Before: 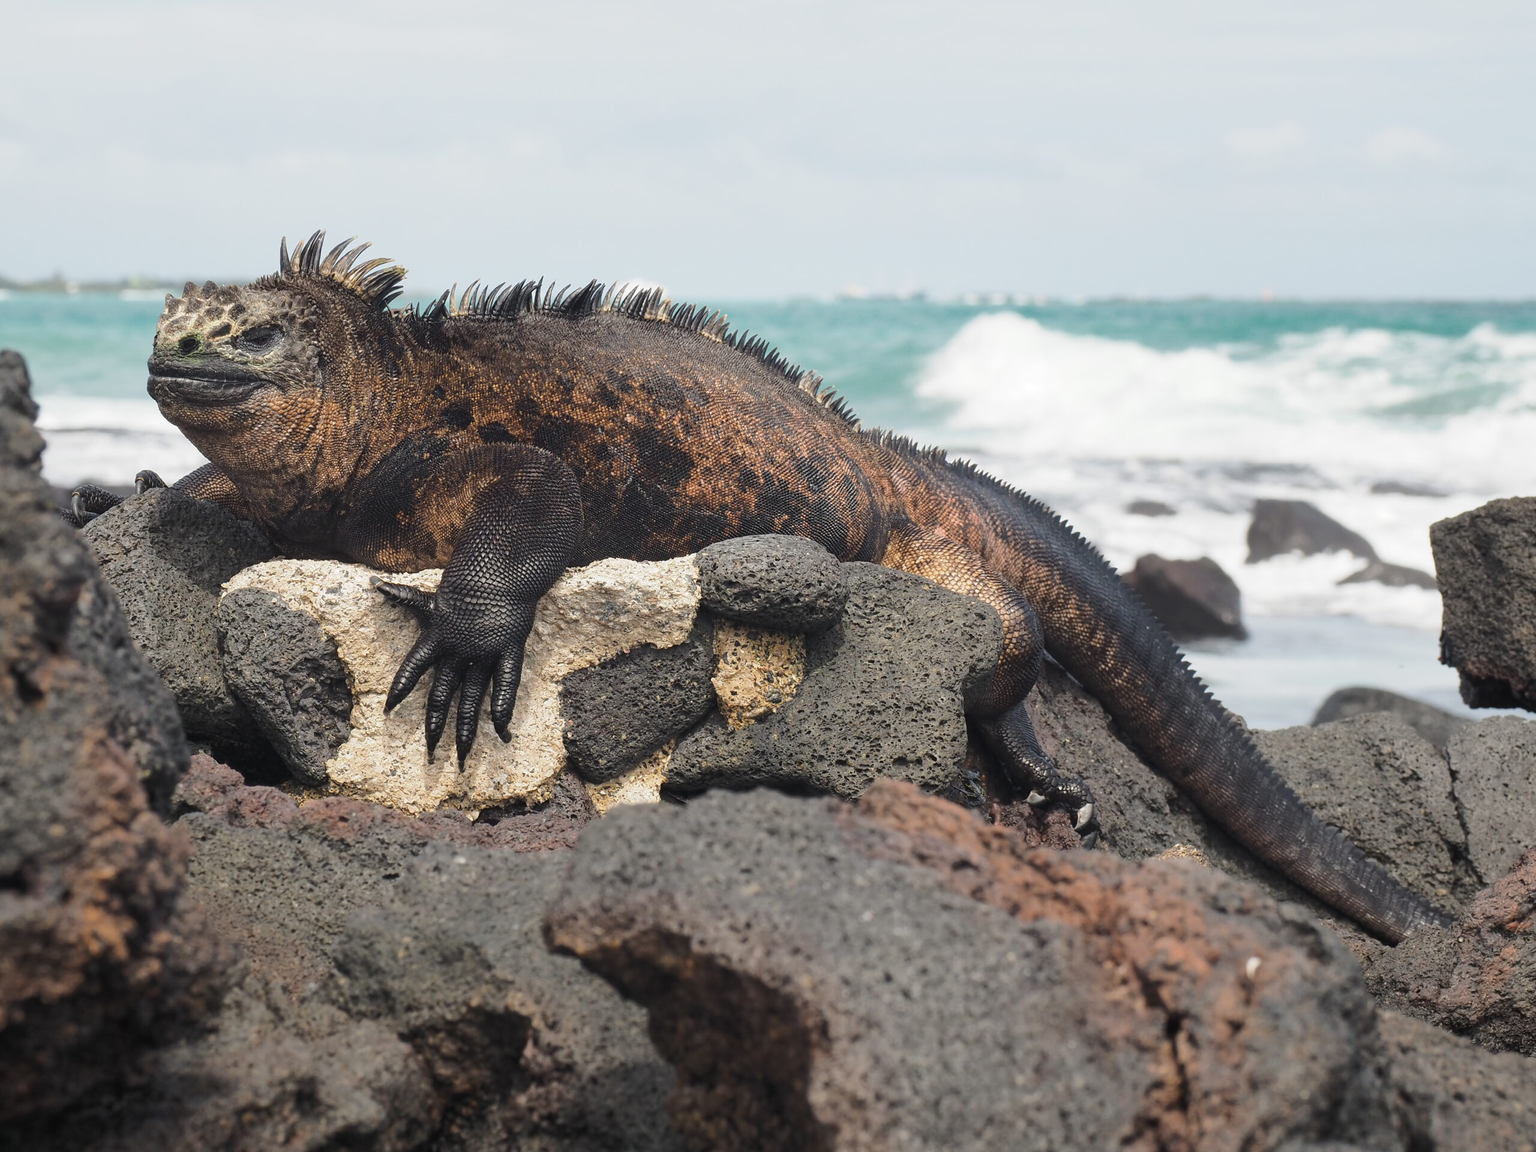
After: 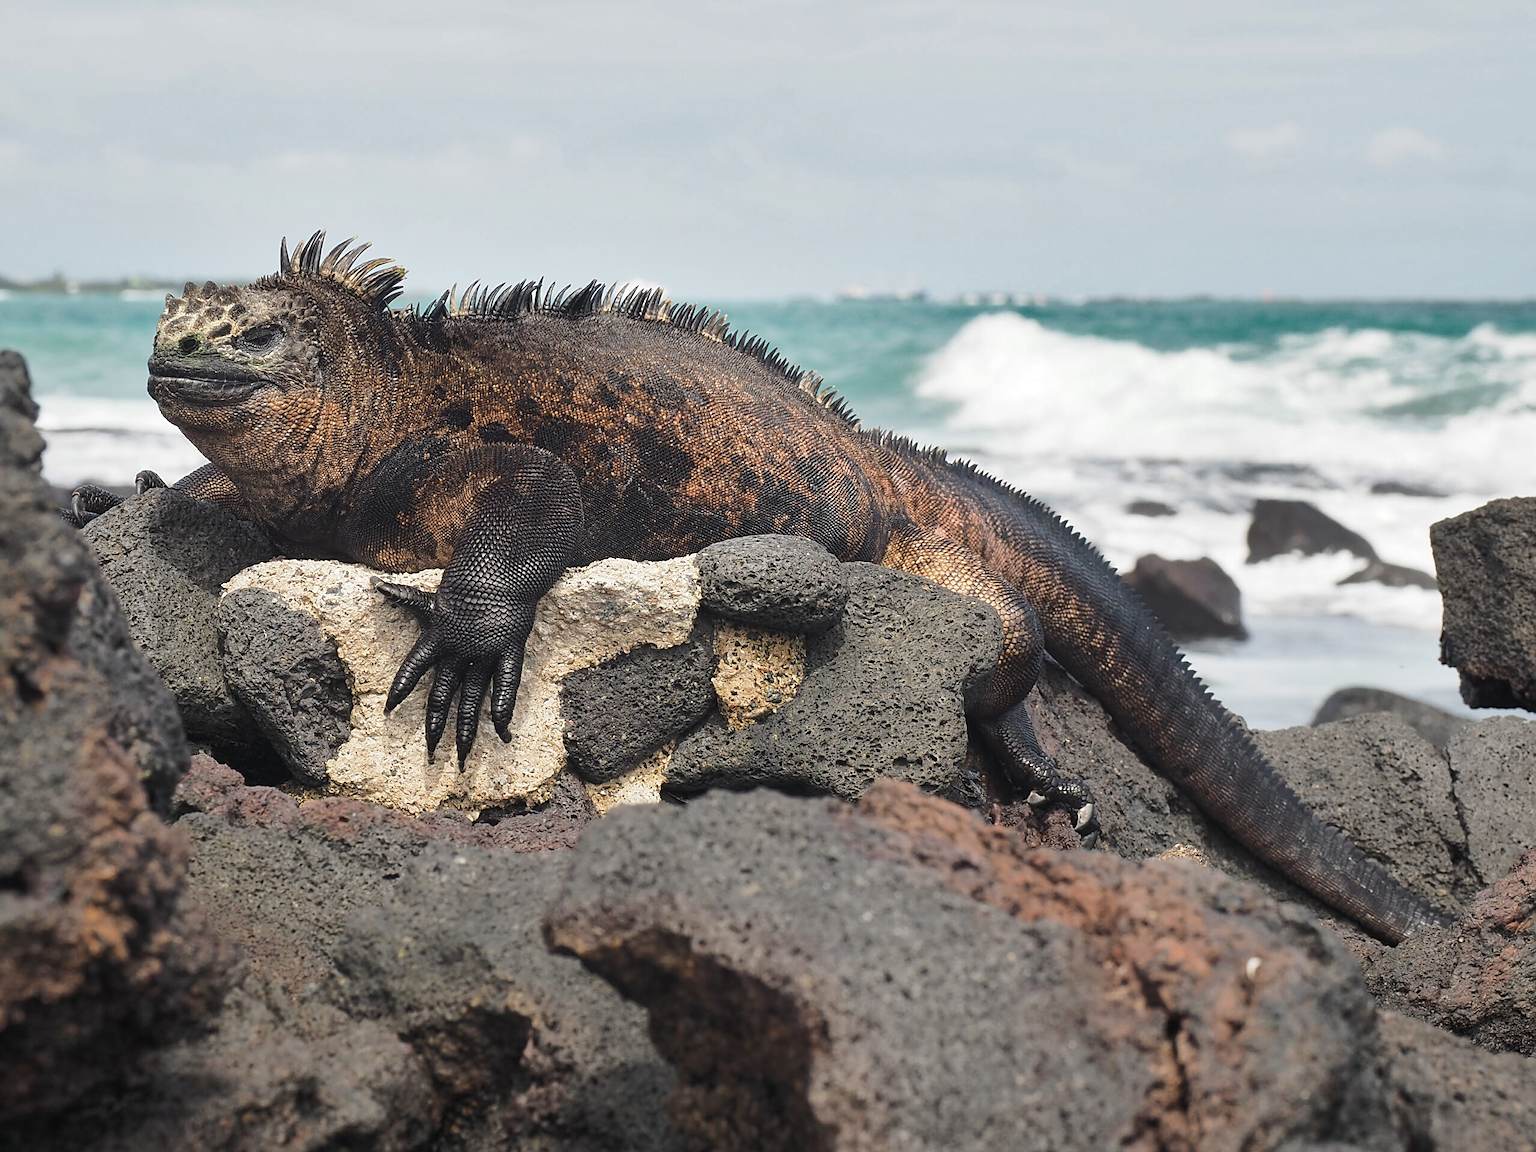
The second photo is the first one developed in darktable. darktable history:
sharpen: on, module defaults
shadows and highlights: shadows 12, white point adjustment 1.2, soften with gaussian
white balance: emerald 1
